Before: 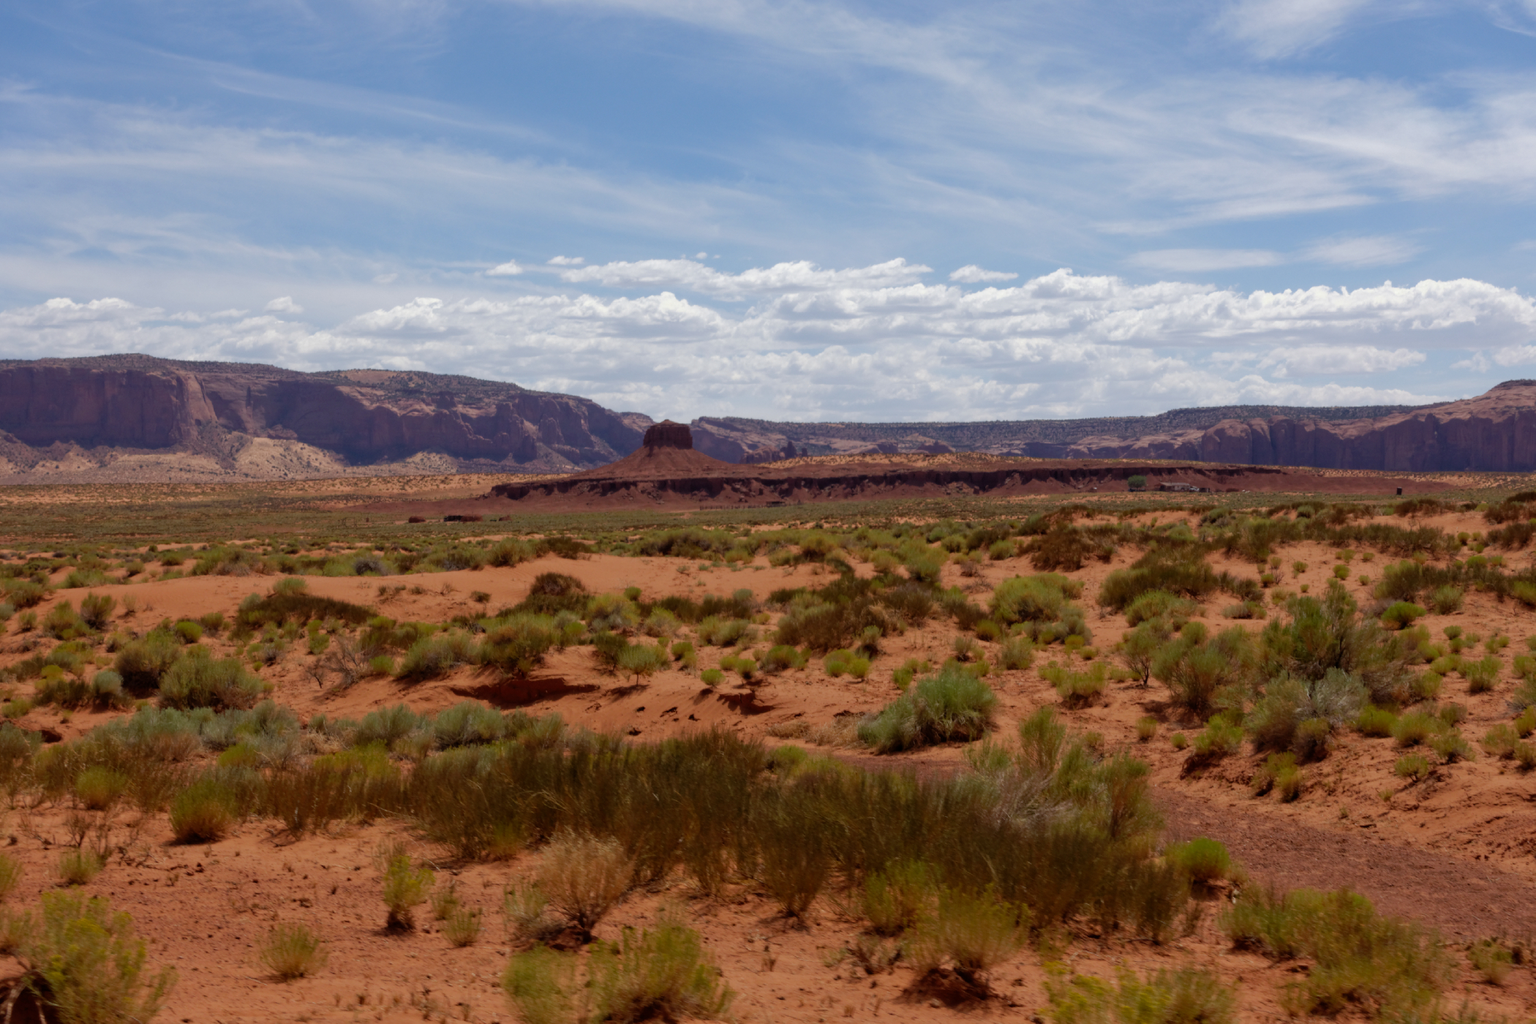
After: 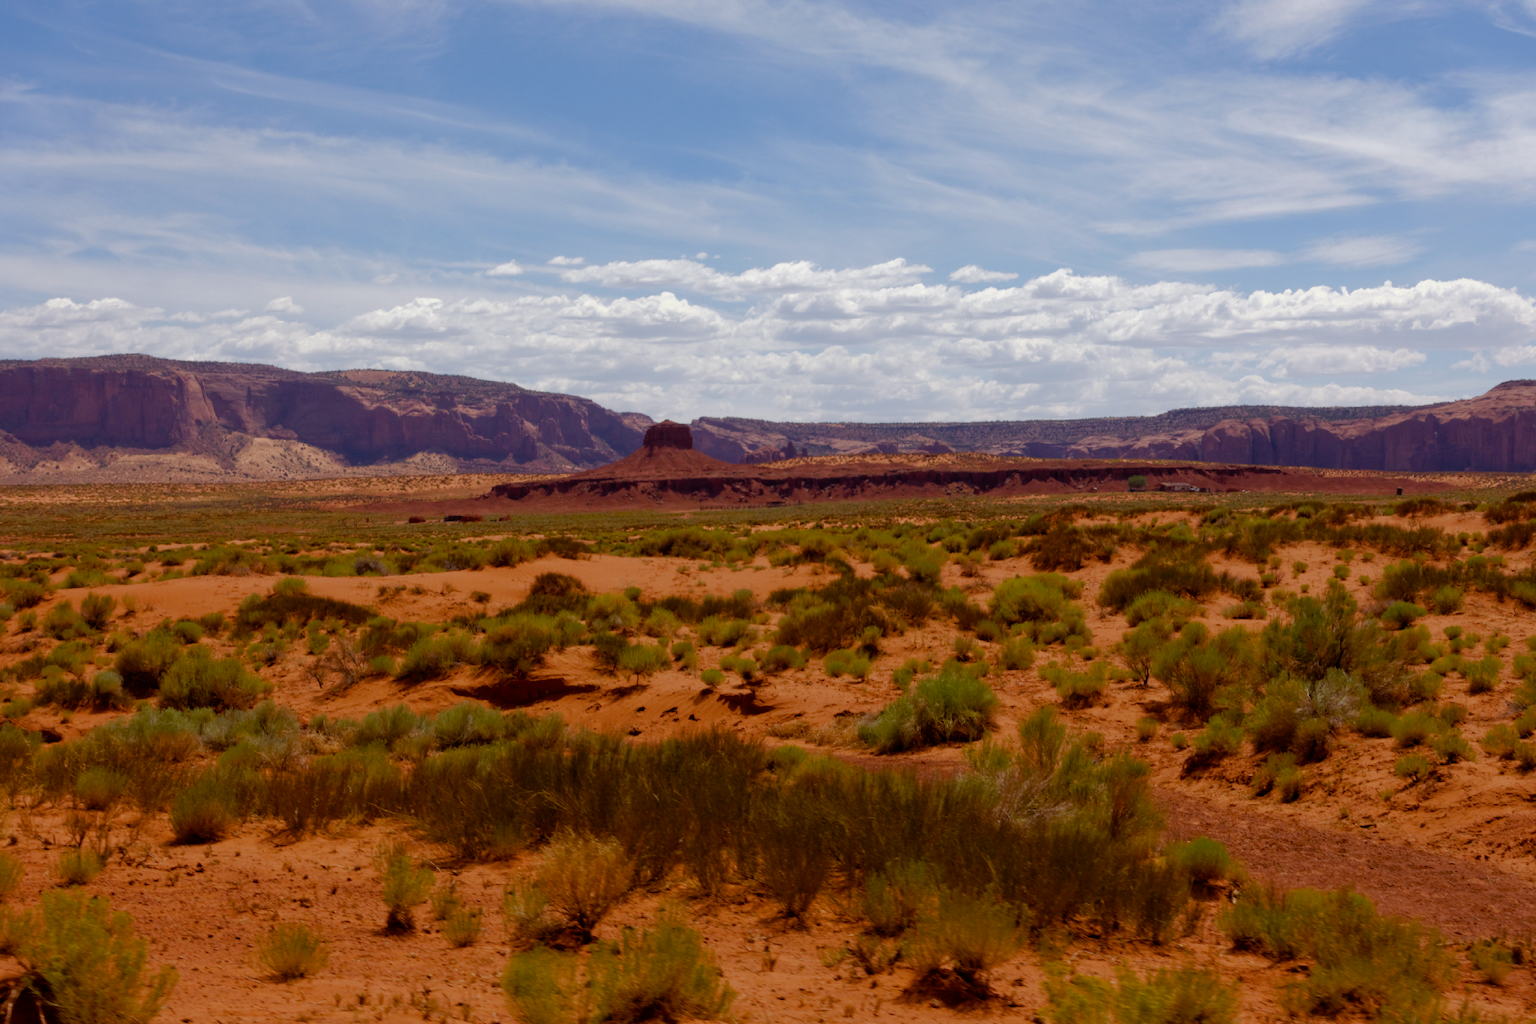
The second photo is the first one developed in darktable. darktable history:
color balance rgb: shadows lift › chroma 1.024%, shadows lift › hue 30.17°, power › luminance -3.917%, power › chroma 0.56%, power › hue 38.31°, perceptual saturation grading › global saturation 20.822%, perceptual saturation grading › highlights -19.967%, perceptual saturation grading › shadows 29.578%
